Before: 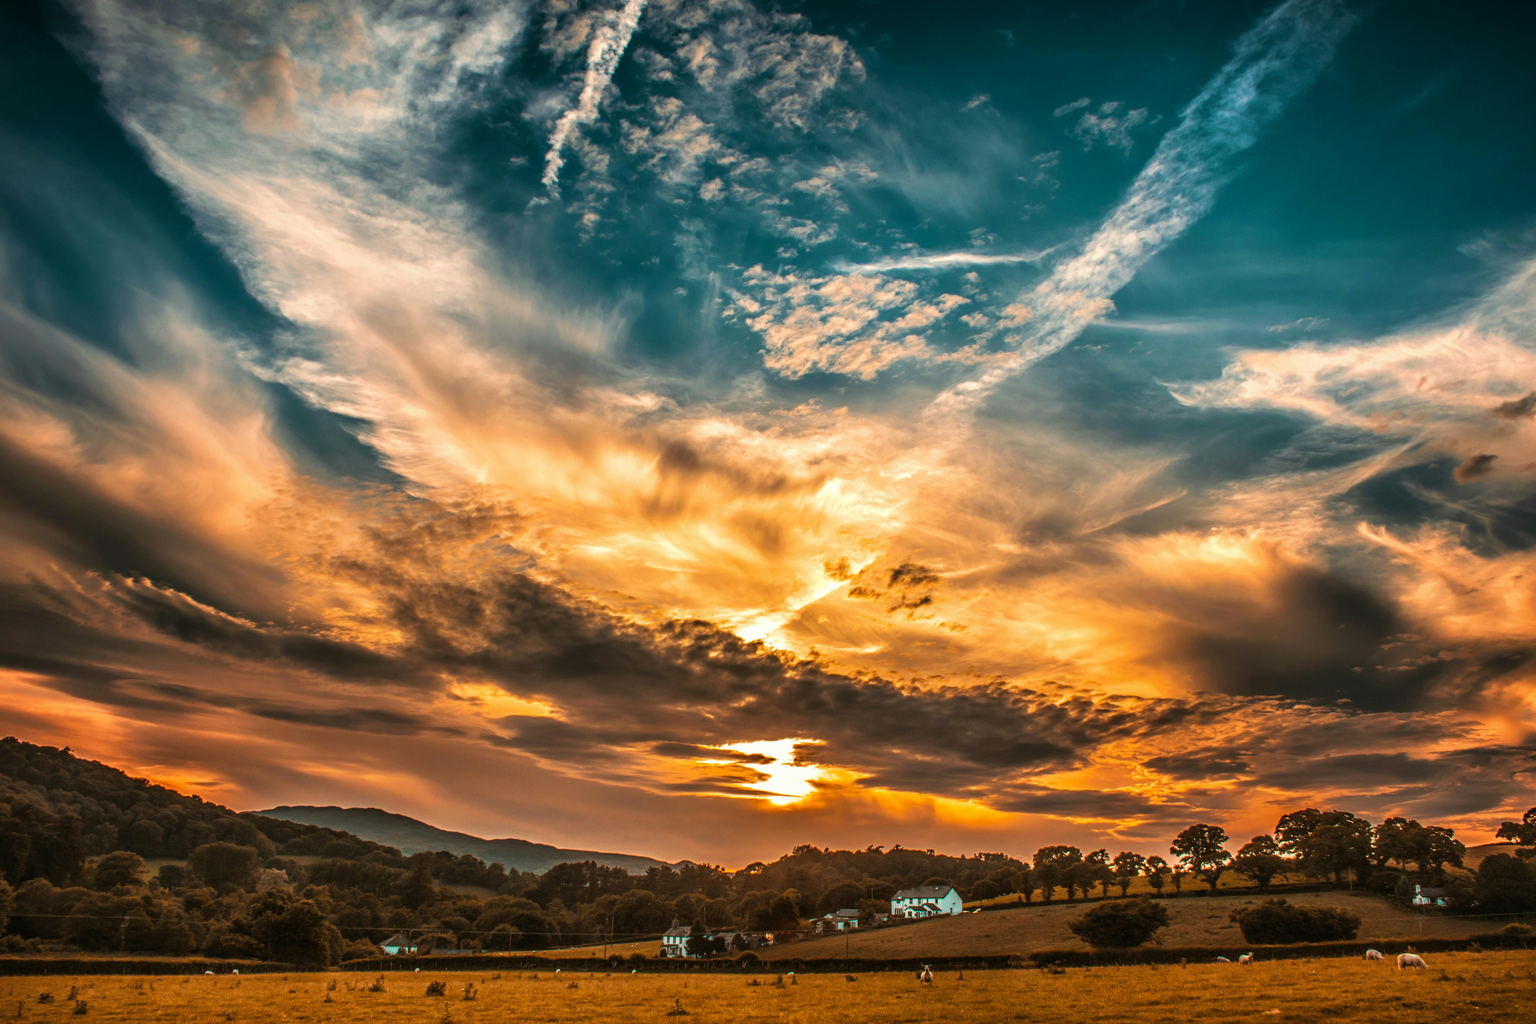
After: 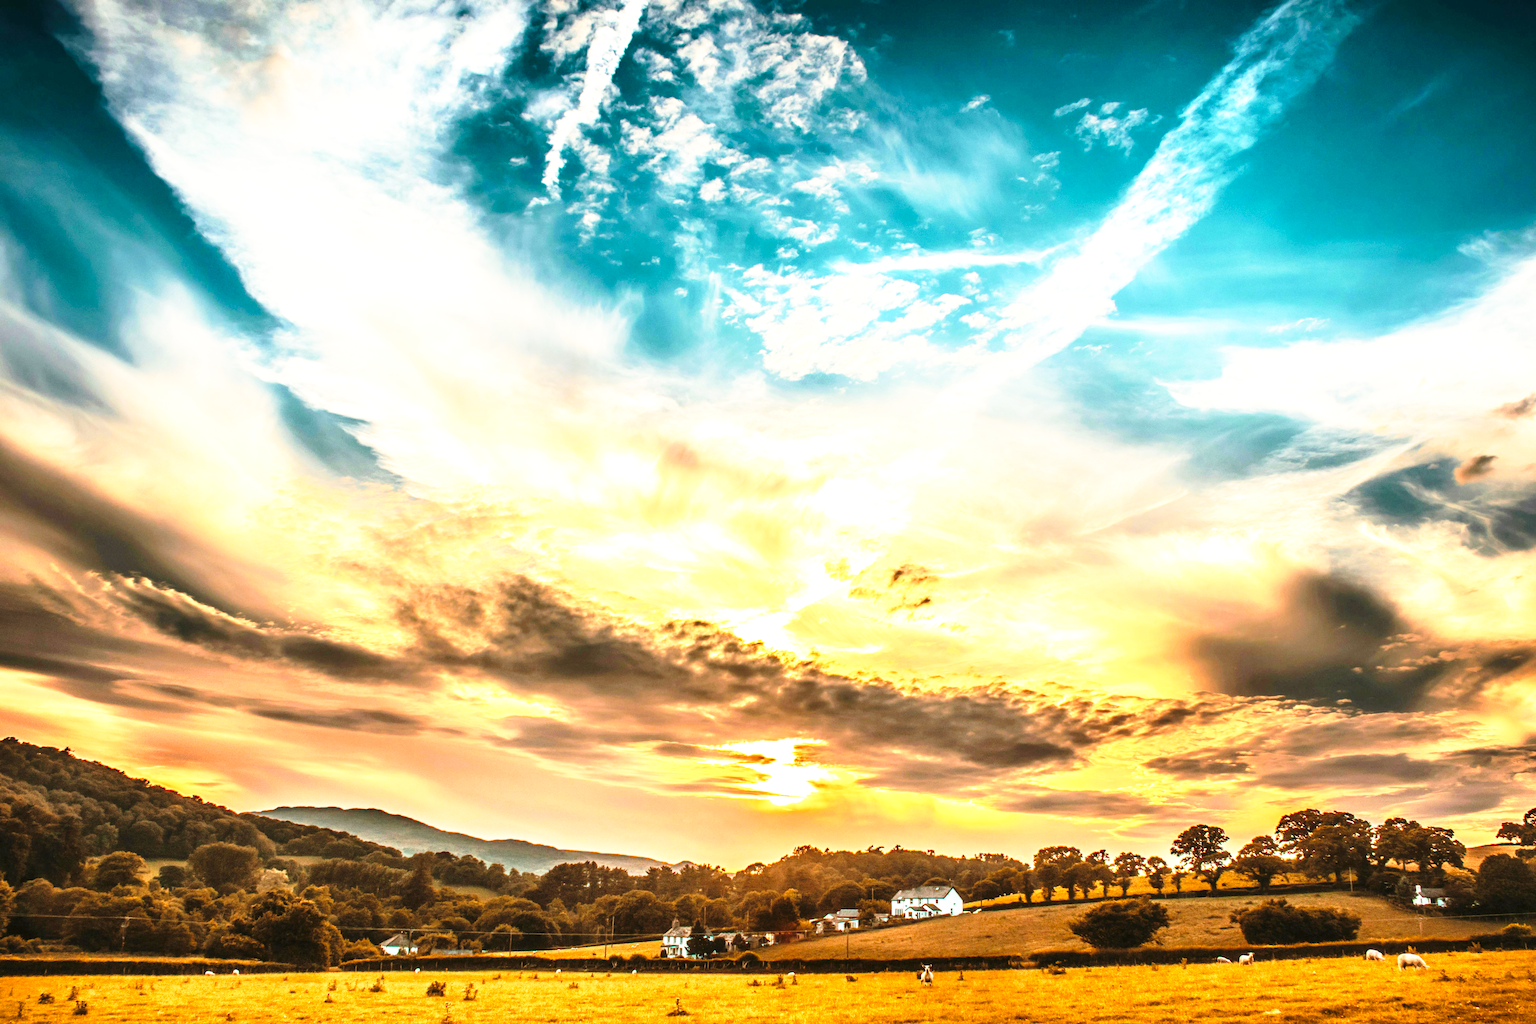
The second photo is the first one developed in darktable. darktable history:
shadows and highlights: shadows 0.665, highlights 39.9
base curve: curves: ch0 [(0, 0) (0.026, 0.03) (0.109, 0.232) (0.351, 0.748) (0.669, 0.968) (1, 1)], preserve colors none
exposure: exposure 1.065 EV, compensate highlight preservation false
